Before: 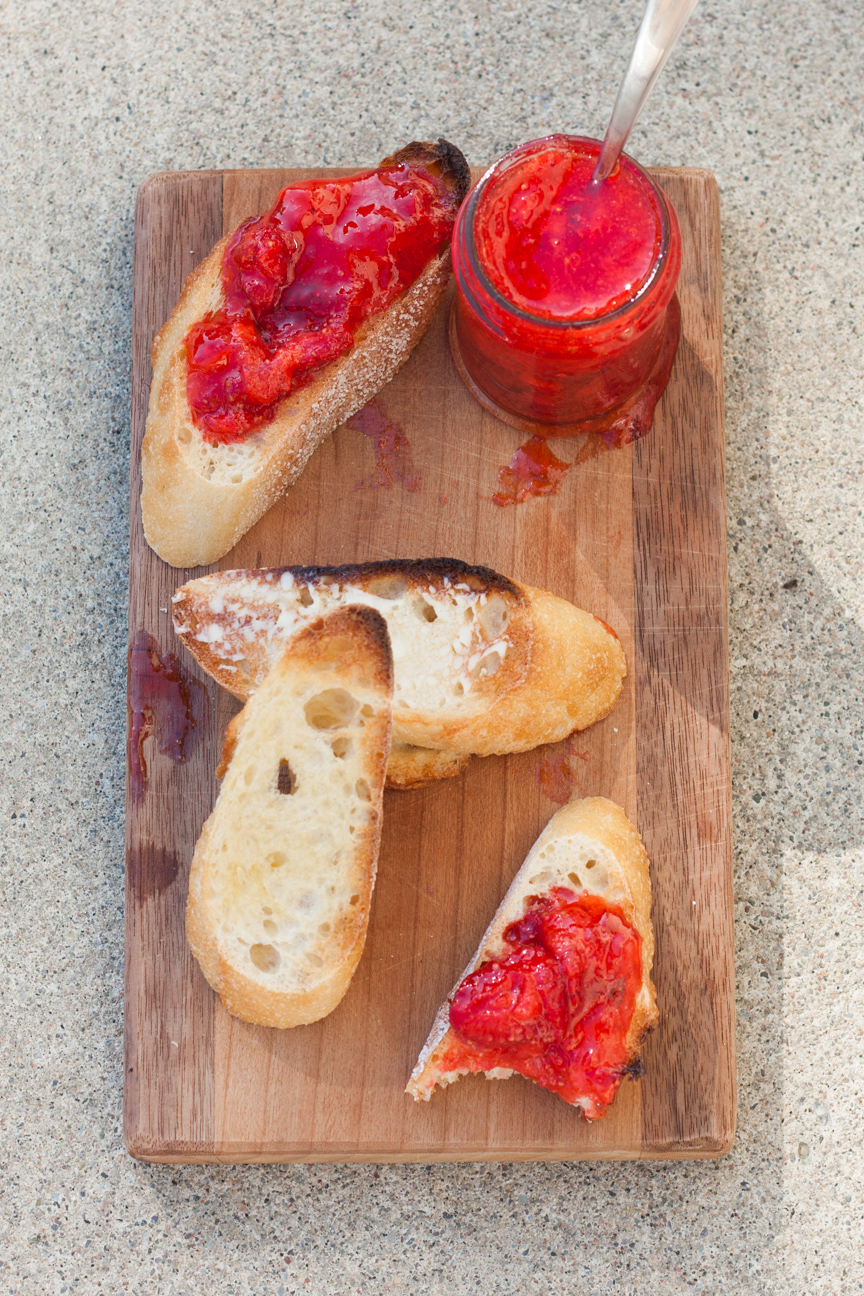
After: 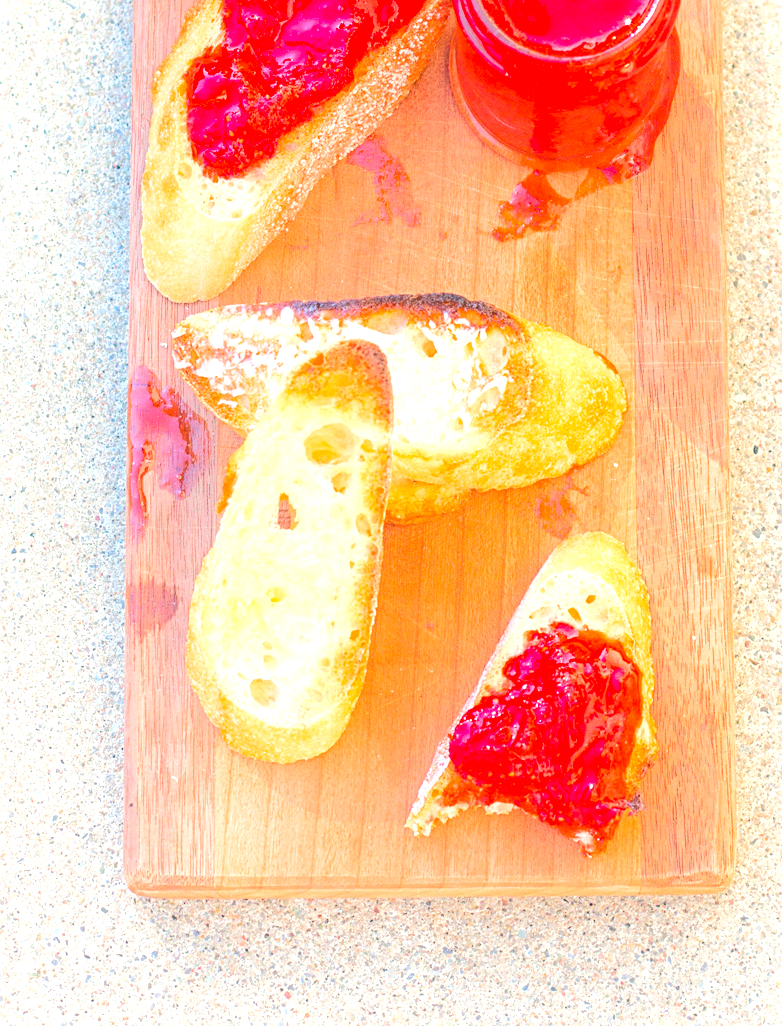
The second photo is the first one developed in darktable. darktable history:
contrast equalizer: y [[0.439, 0.44, 0.442, 0.457, 0.493, 0.498], [0.5 ×6], [0.5 ×6], [0 ×6], [0 ×6]]
exposure: black level correction 0, exposure 0.691 EV, compensate highlight preservation false
crop: top 20.482%, right 9.444%, bottom 0.336%
color balance rgb: shadows lift › luminance -19.8%, linear chroma grading › global chroma 14.995%, perceptual saturation grading › global saturation 14.676%, perceptual brilliance grading › global brilliance 2.899%, perceptual brilliance grading › highlights -3.12%, perceptual brilliance grading › shadows 3.254%, global vibrance -17.121%, contrast -5.871%
tone equalizer: -8 EV 1.98 EV, -7 EV 2 EV, -6 EV 1.98 EV, -5 EV 1.98 EV, -4 EV 1.99 EV, -3 EV 1.47 EV, -2 EV 0.977 EV, -1 EV 0.508 EV, edges refinement/feathering 500, mask exposure compensation -1.57 EV, preserve details no
sharpen: amount 0.217
contrast brightness saturation: contrast -0.021, brightness -0.01, saturation 0.034
